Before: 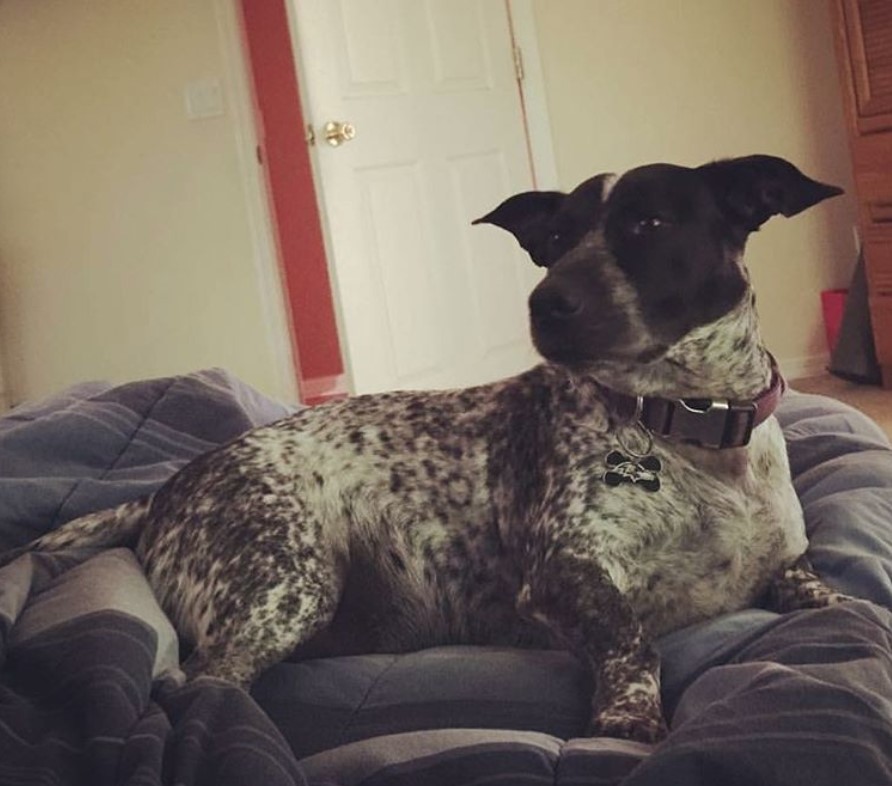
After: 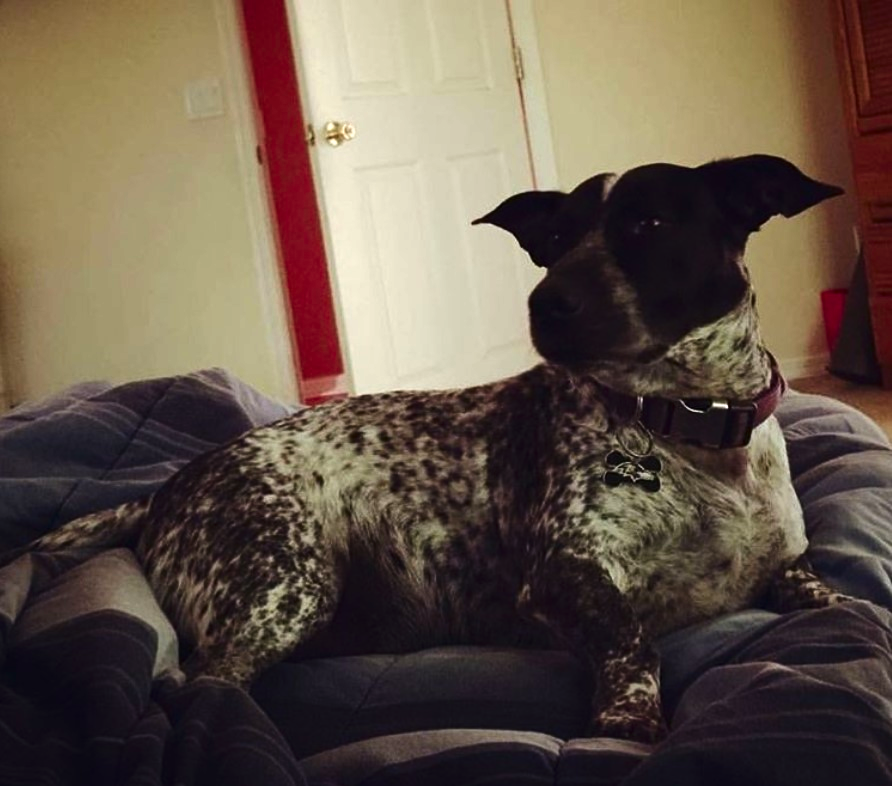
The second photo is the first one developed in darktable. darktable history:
contrast brightness saturation: contrast 0.133, brightness -0.221, saturation 0.147
tone curve: curves: ch0 [(0, 0) (0.003, 0.002) (0.011, 0.009) (0.025, 0.021) (0.044, 0.037) (0.069, 0.058) (0.1, 0.083) (0.136, 0.122) (0.177, 0.165) (0.224, 0.216) (0.277, 0.277) (0.335, 0.344) (0.399, 0.418) (0.468, 0.499) (0.543, 0.586) (0.623, 0.679) (0.709, 0.779) (0.801, 0.877) (0.898, 0.977) (1, 1)], preserve colors none
